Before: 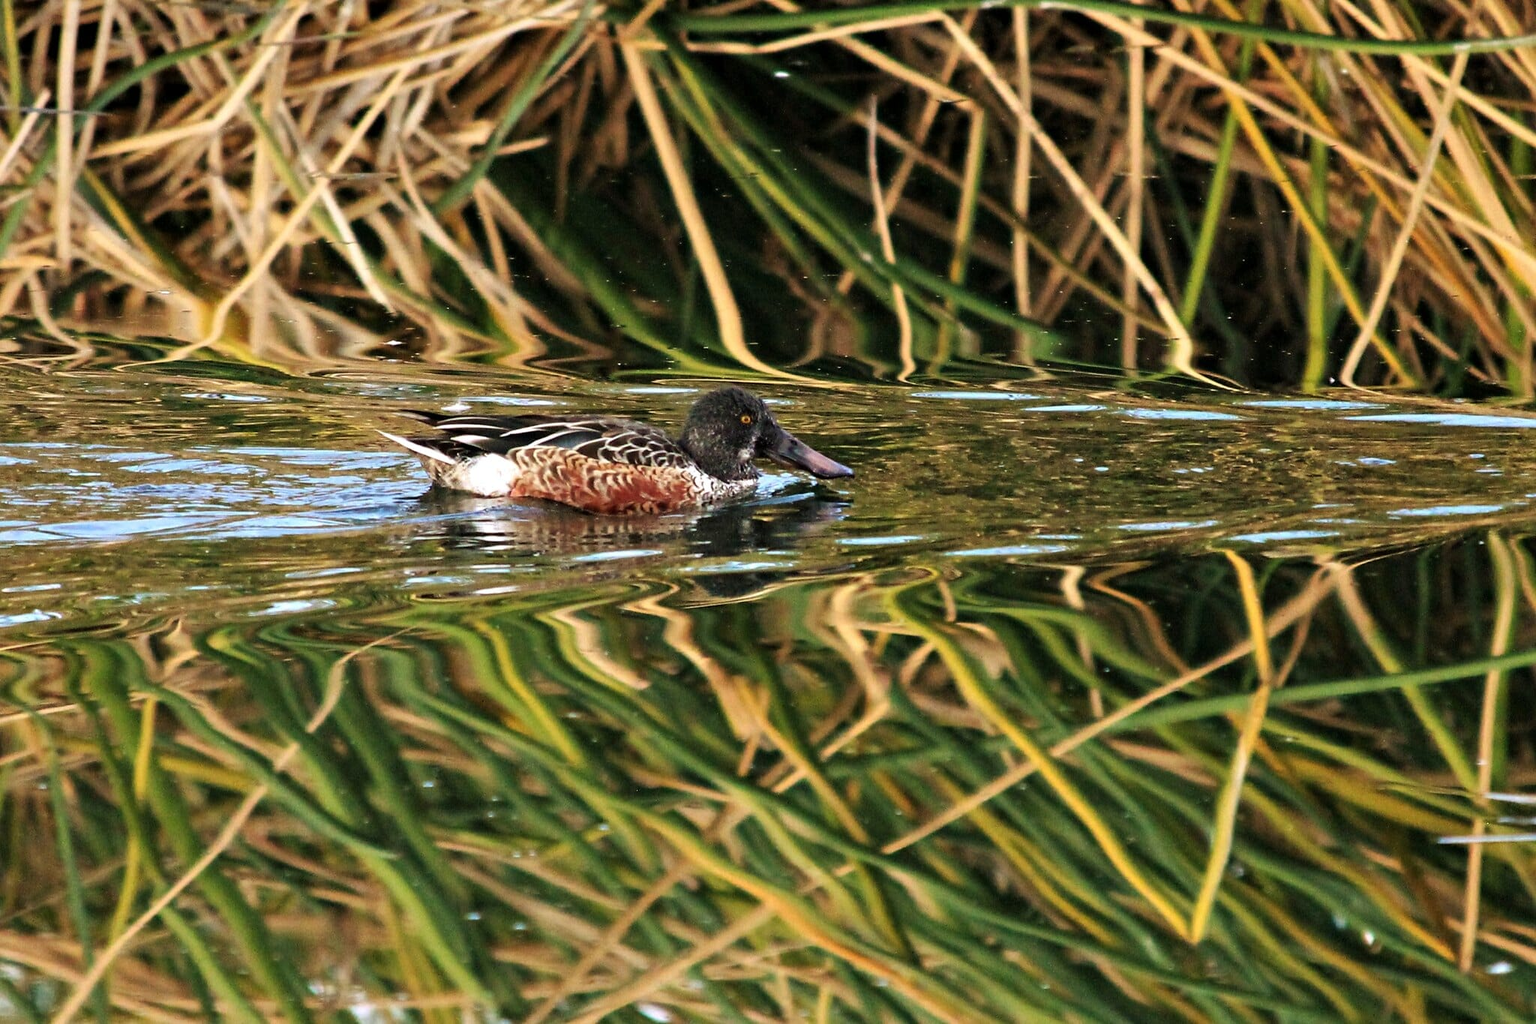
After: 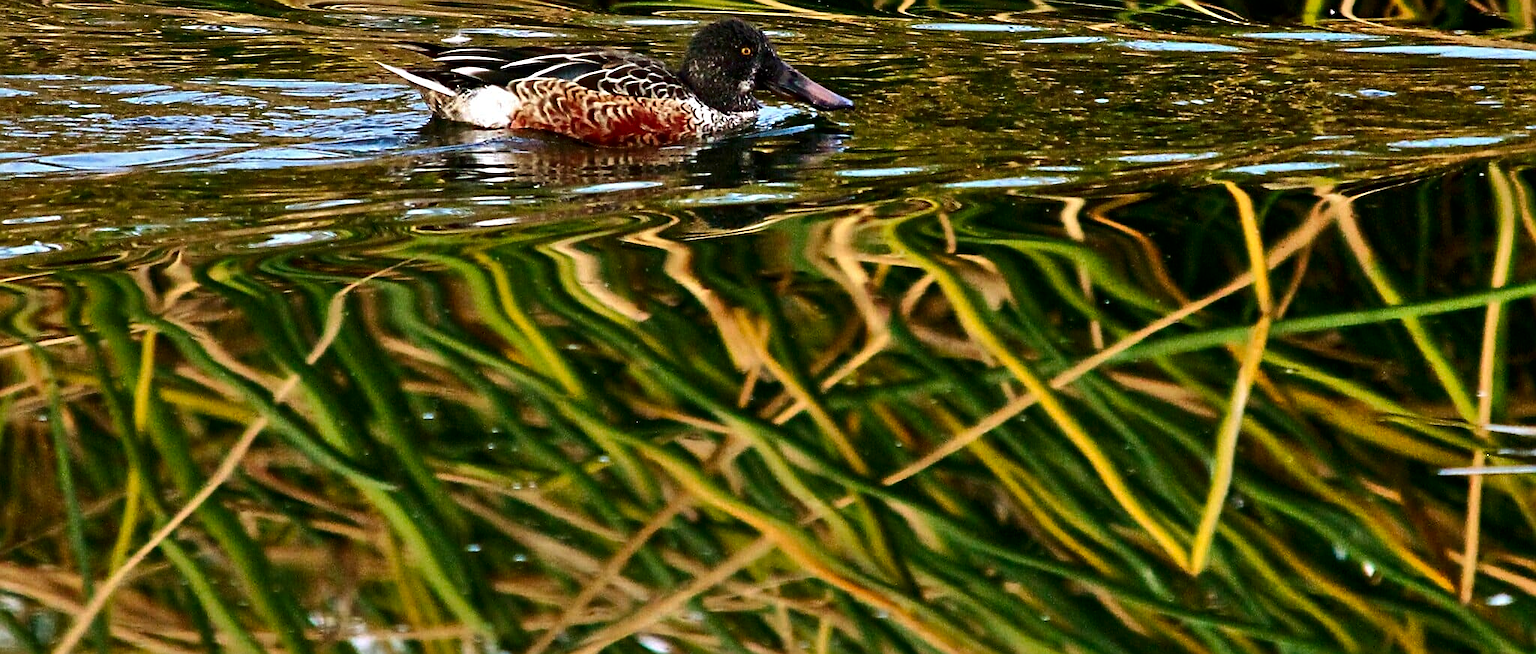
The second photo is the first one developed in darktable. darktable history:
shadows and highlights: highlights color adjustment 0.774%, soften with gaussian
crop and rotate: top 36.019%
contrast brightness saturation: contrast 0.099, brightness -0.279, saturation 0.141
sharpen: amount 0.482
